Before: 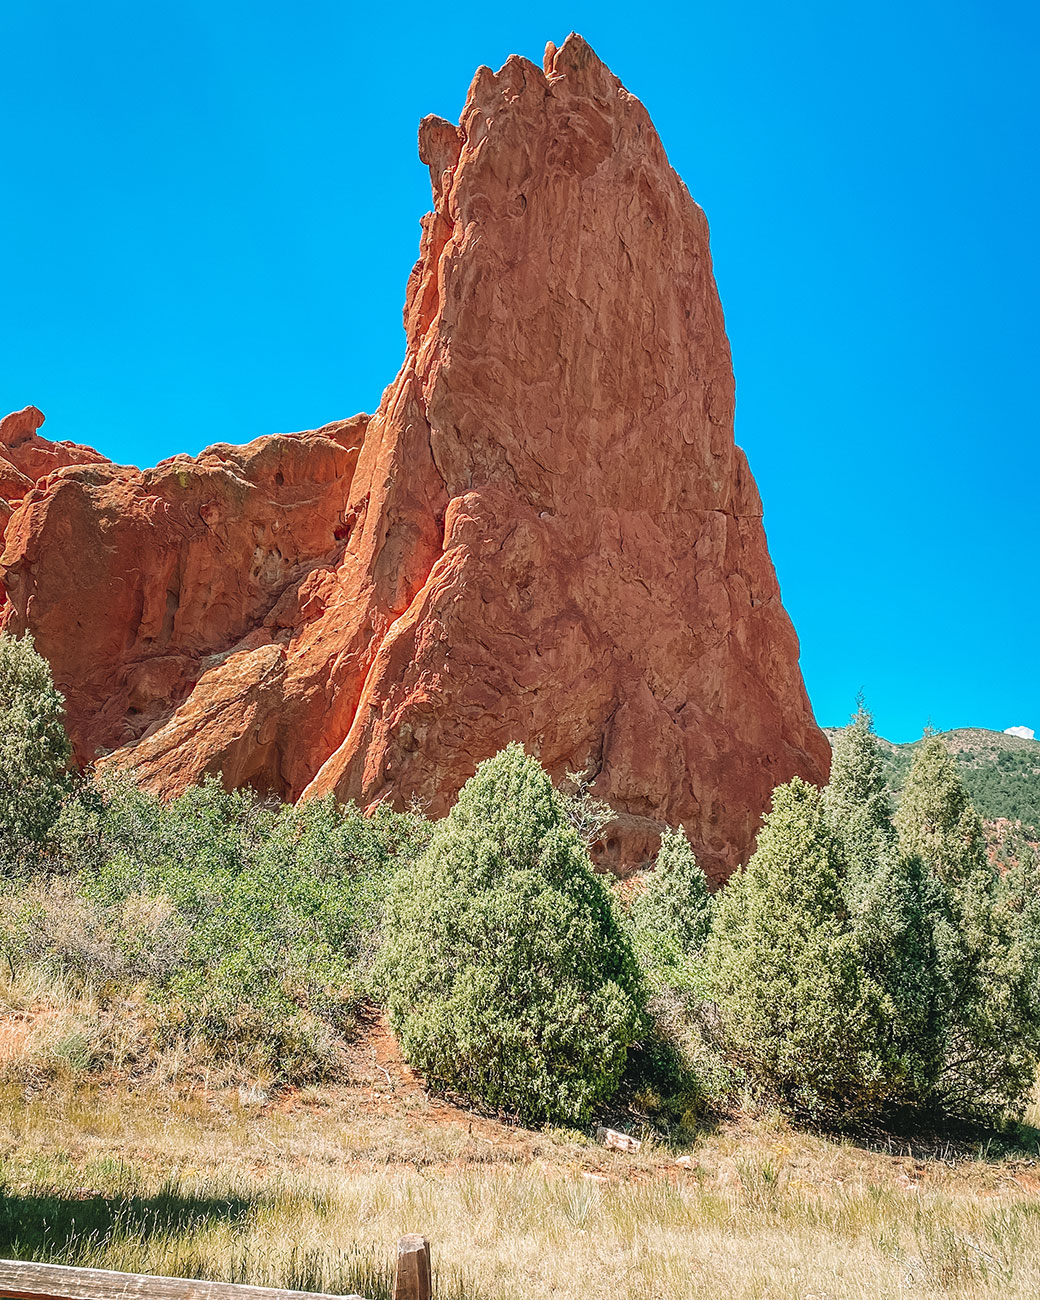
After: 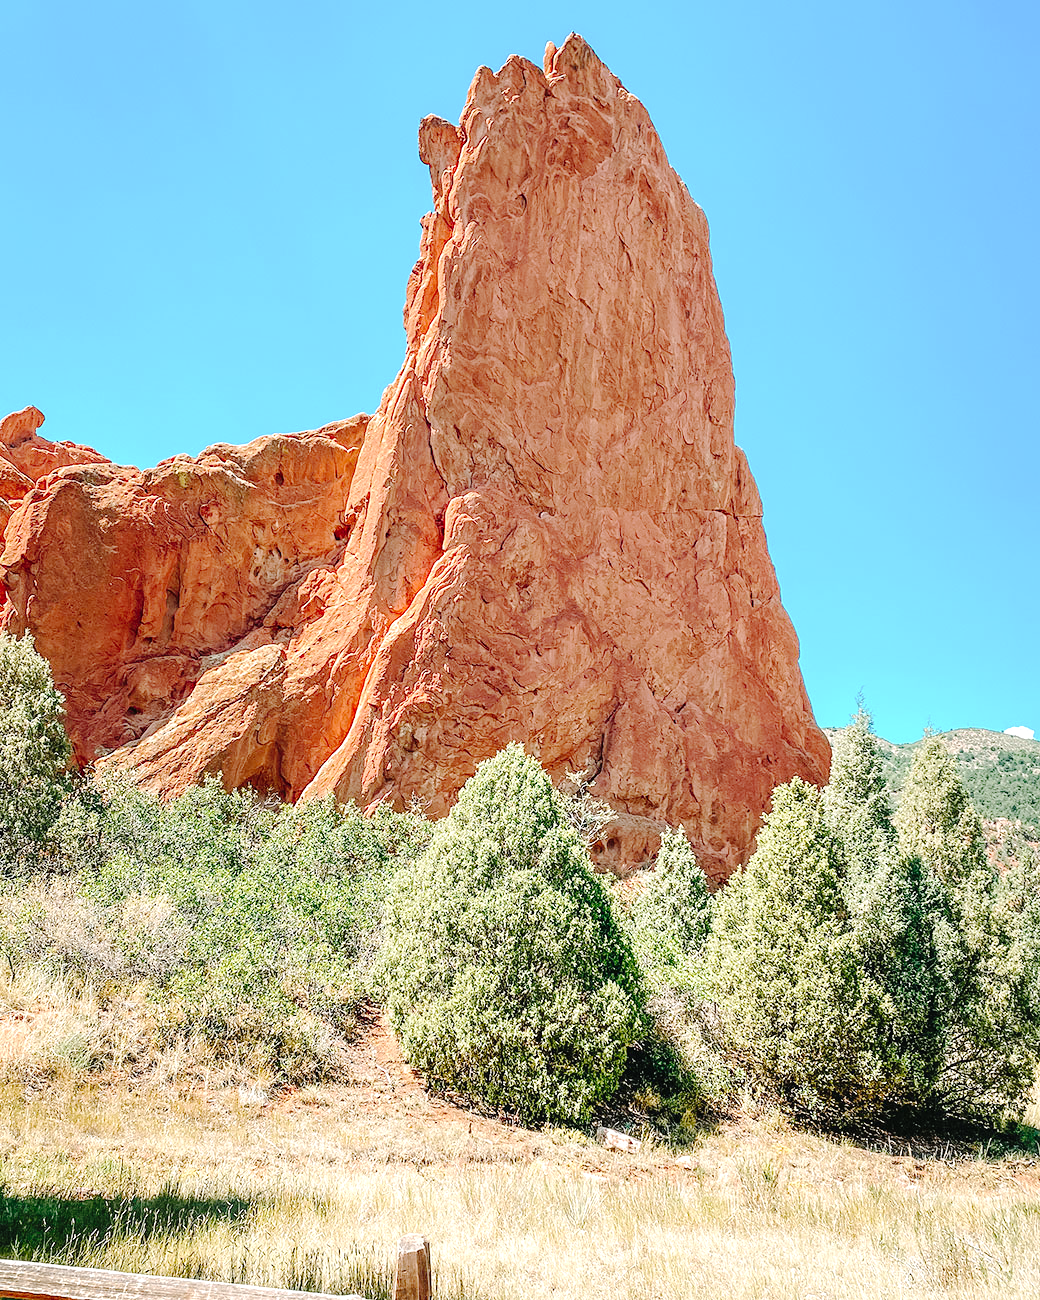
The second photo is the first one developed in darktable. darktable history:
tone curve: curves: ch0 [(0, 0) (0.003, 0.013) (0.011, 0.012) (0.025, 0.011) (0.044, 0.016) (0.069, 0.029) (0.1, 0.045) (0.136, 0.074) (0.177, 0.123) (0.224, 0.207) (0.277, 0.313) (0.335, 0.414) (0.399, 0.509) (0.468, 0.599) (0.543, 0.663) (0.623, 0.728) (0.709, 0.79) (0.801, 0.854) (0.898, 0.925) (1, 1)], preserve colors none
levels: levels [0, 0.51, 1]
exposure: exposure 0.515 EV, compensate highlight preservation false
